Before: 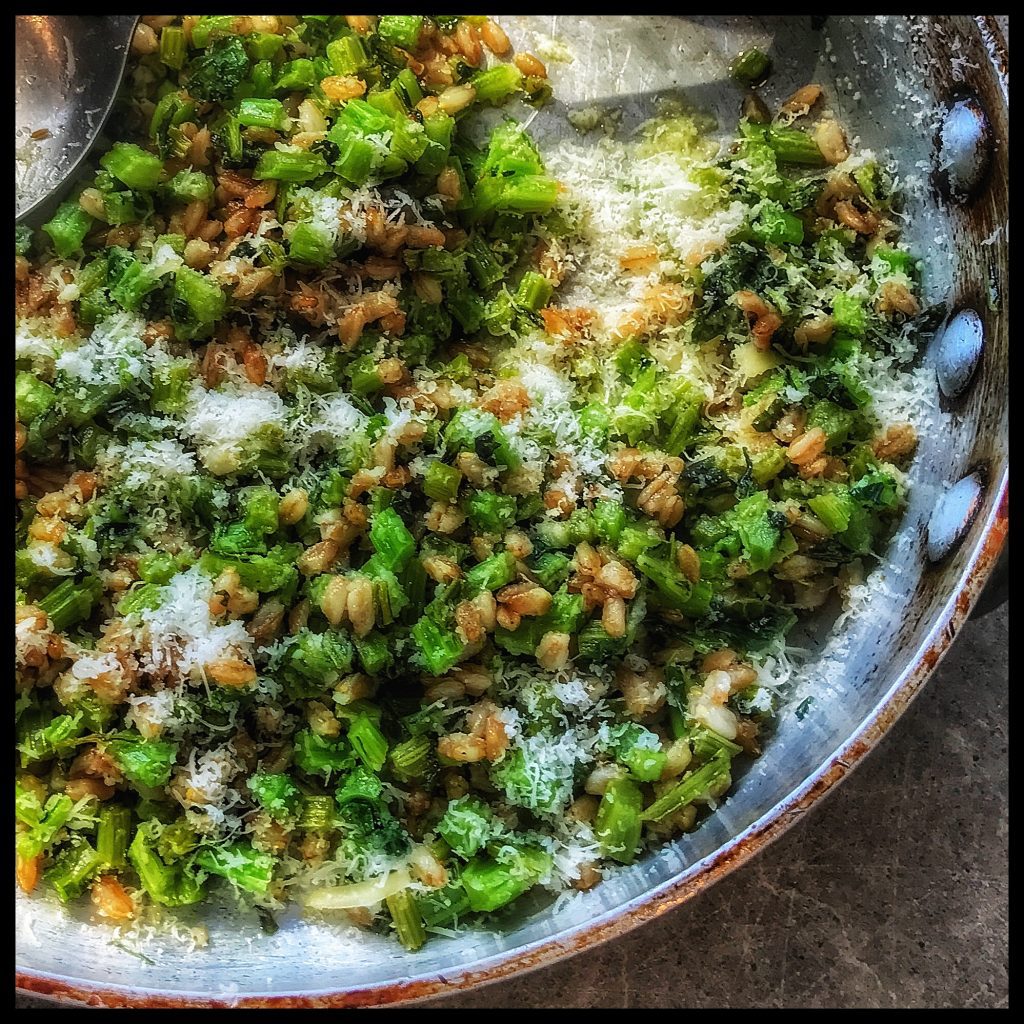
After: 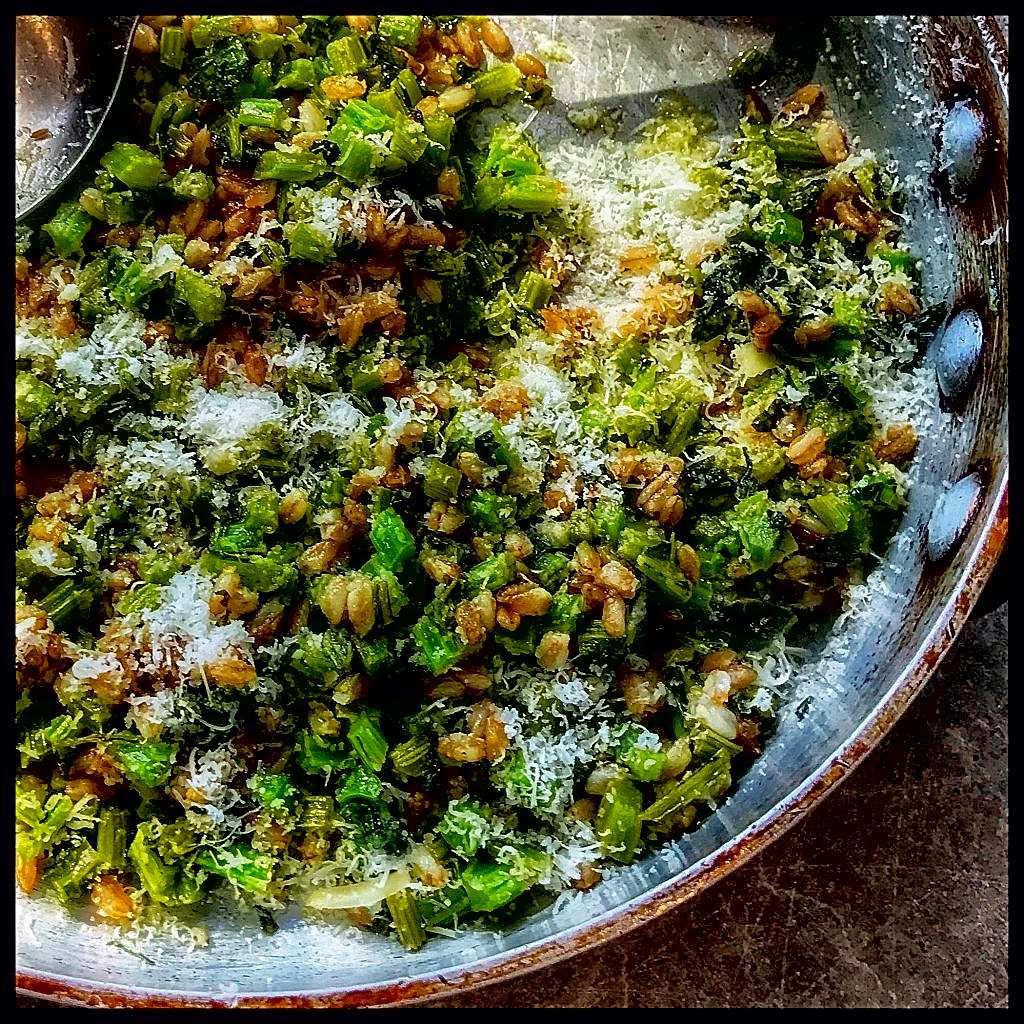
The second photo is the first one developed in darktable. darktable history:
tone curve: curves: ch0 [(0, 0) (0.15, 0.17) (0.452, 0.437) (0.611, 0.588) (0.751, 0.749) (1, 1)]; ch1 [(0, 0) (0.325, 0.327) (0.413, 0.442) (0.475, 0.467) (0.512, 0.522) (0.541, 0.55) (0.617, 0.612) (0.695, 0.697) (1, 1)]; ch2 [(0, 0) (0.386, 0.397) (0.452, 0.459) (0.505, 0.498) (0.536, 0.546) (0.574, 0.571) (0.633, 0.653) (1, 1)], color space Lab, independent channels, preserve colors none
exposure: black level correction 0.029, exposure -0.081 EV, compensate highlight preservation false
sharpen: radius 2.704, amount 0.668
